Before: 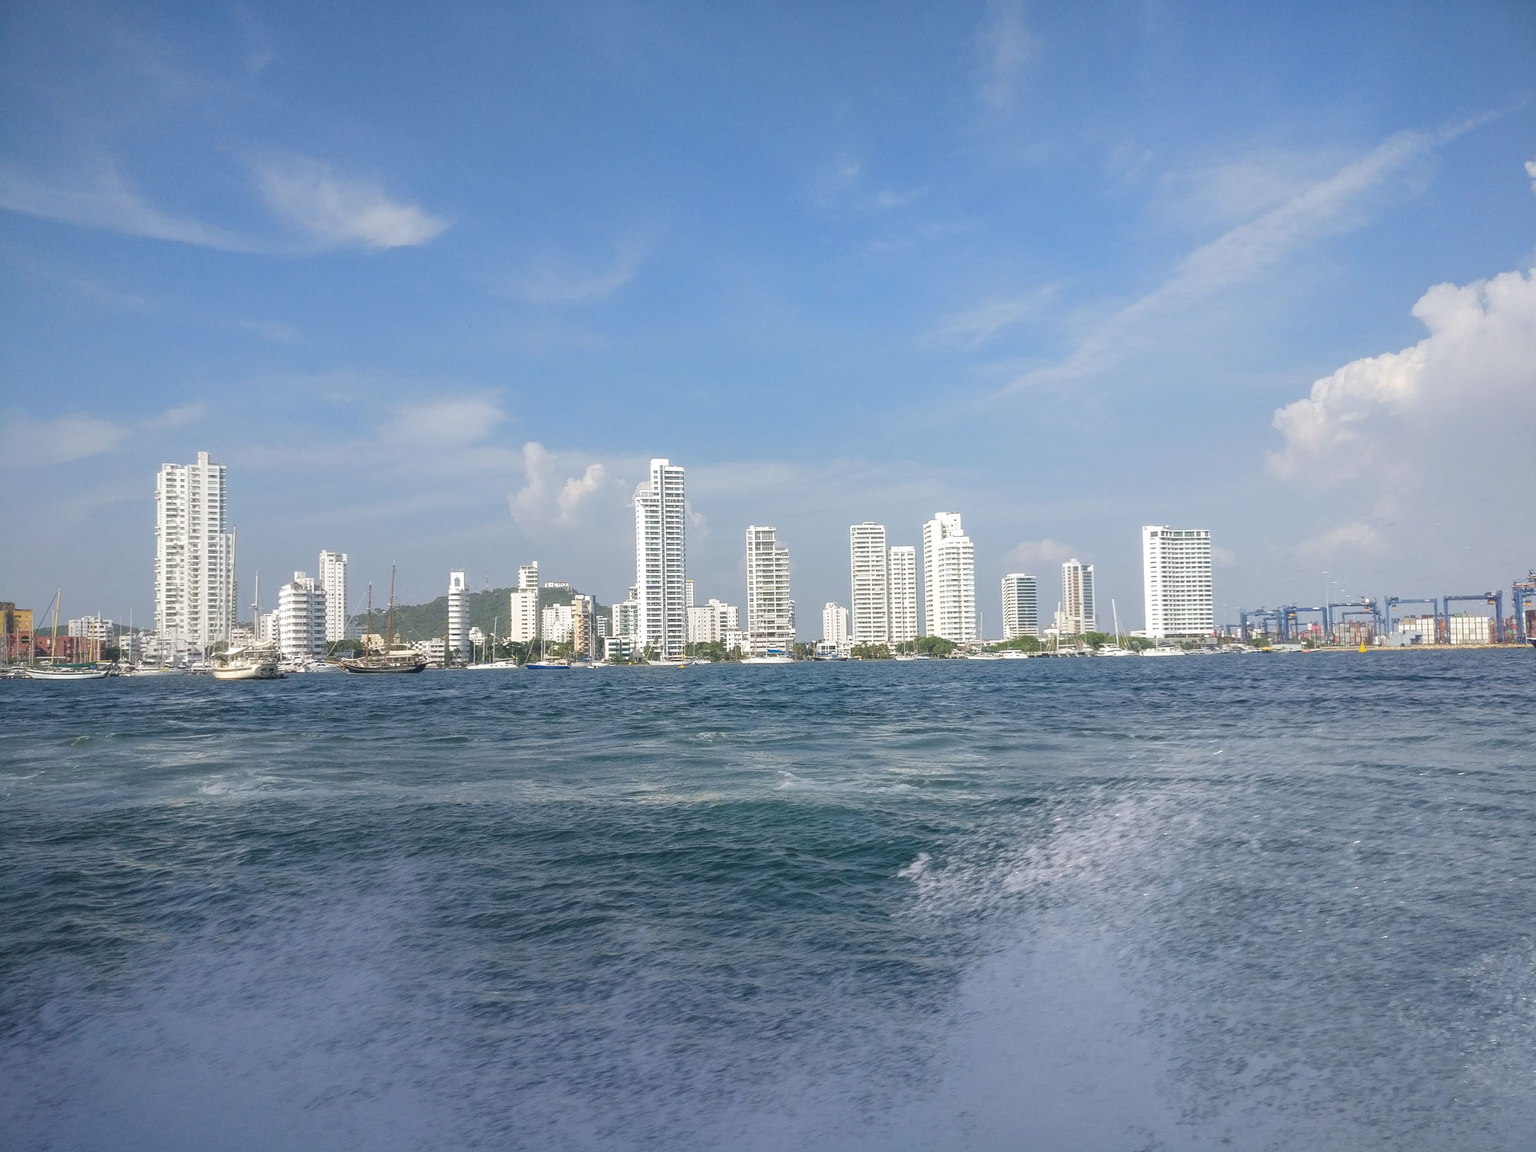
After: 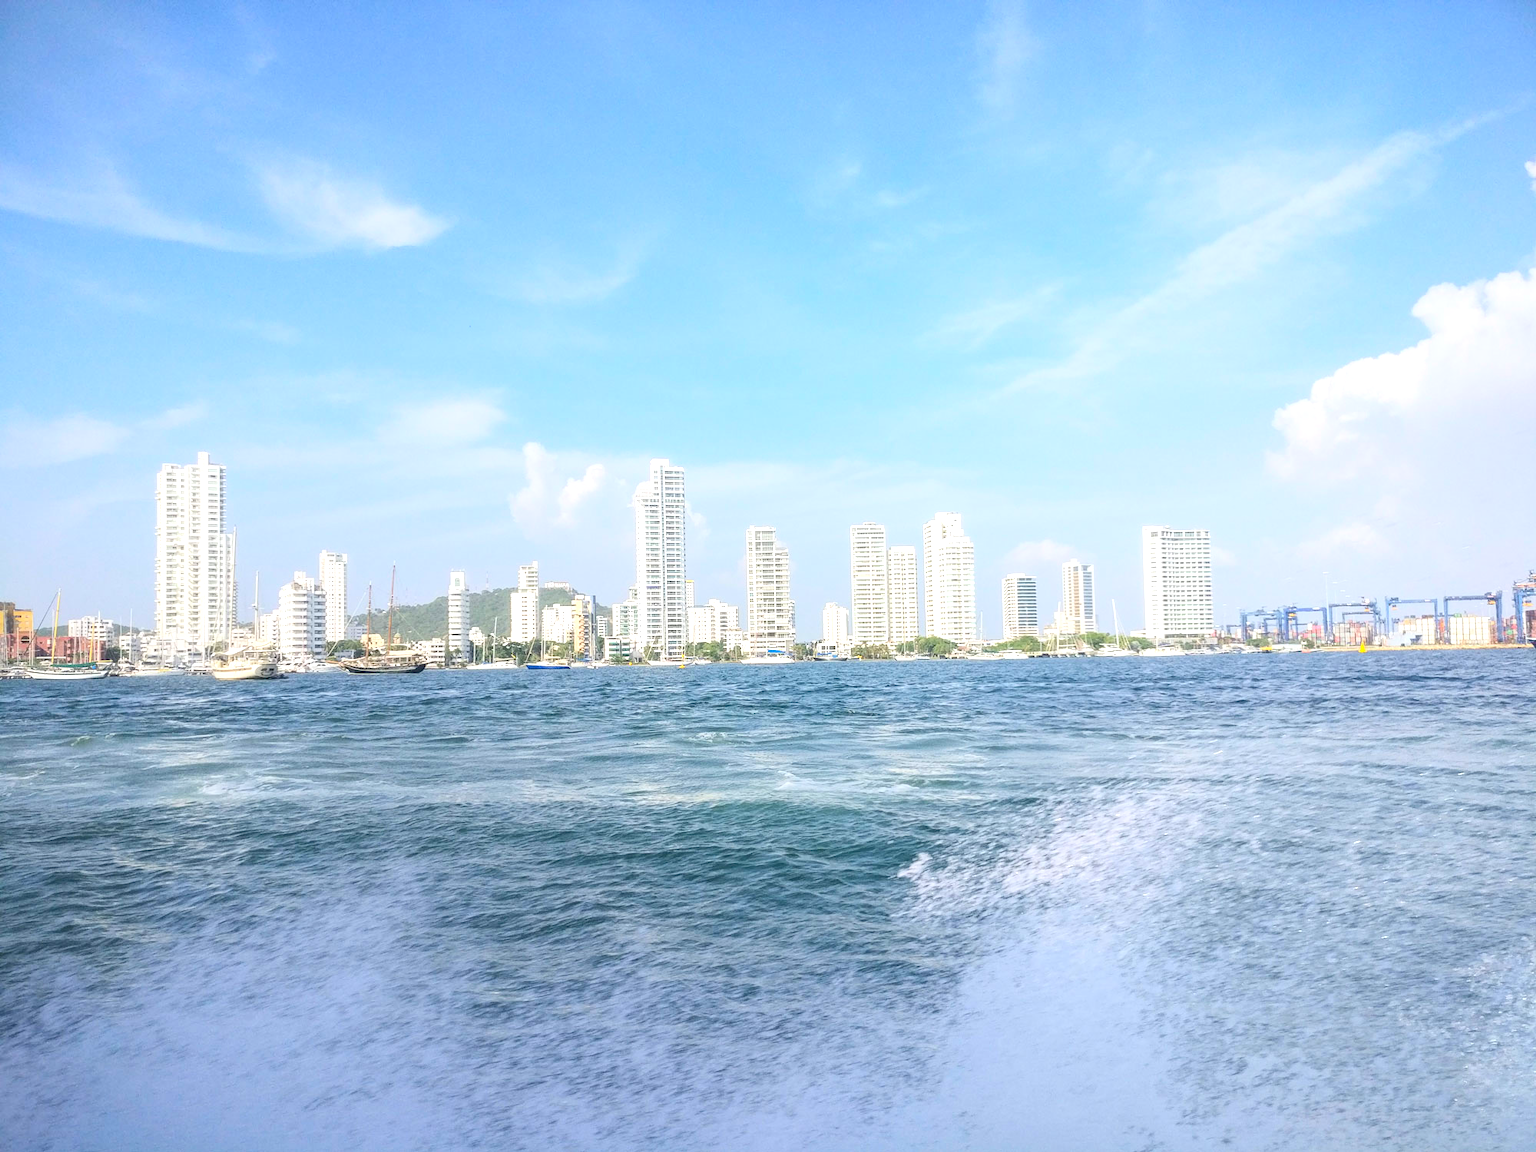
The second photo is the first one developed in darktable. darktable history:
contrast brightness saturation: contrast 0.199, brightness 0.16, saturation 0.224
exposure: black level correction 0, exposure 0.69 EV, compensate exposure bias true, compensate highlight preservation false
